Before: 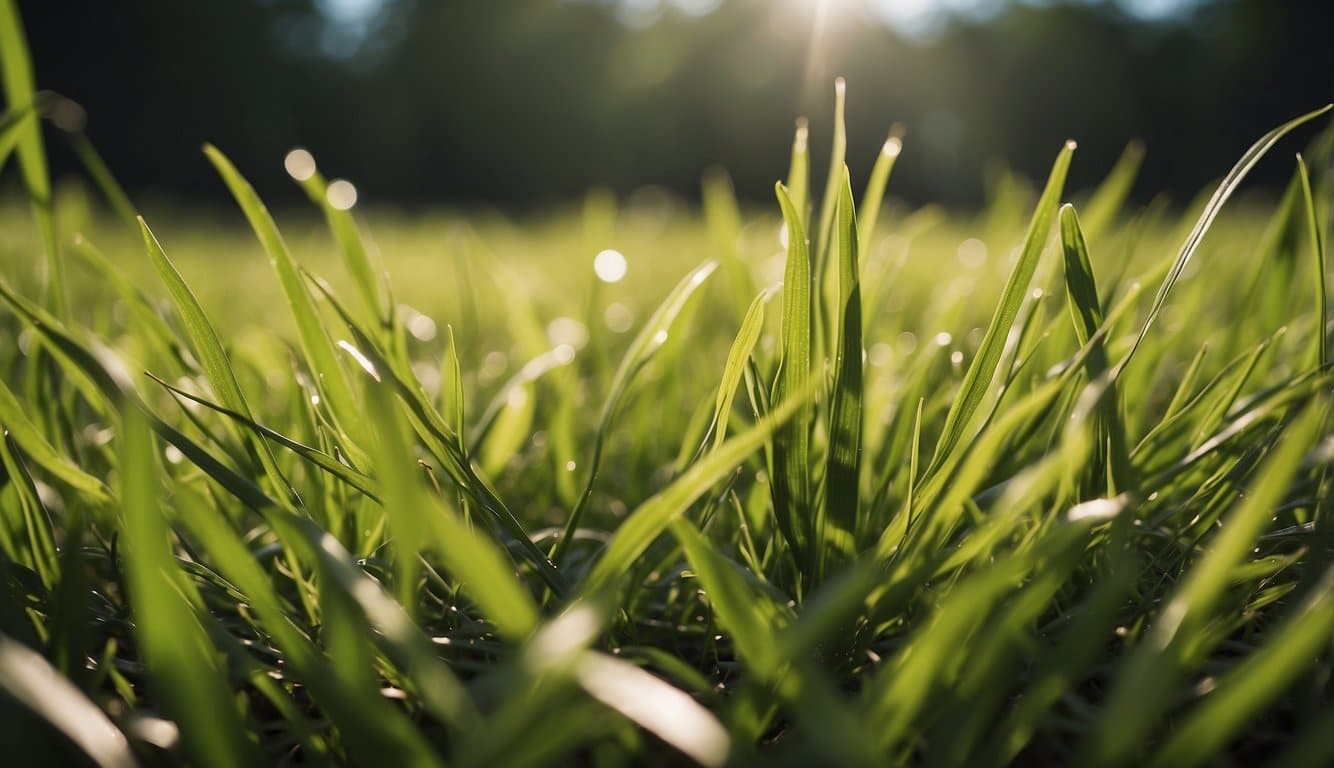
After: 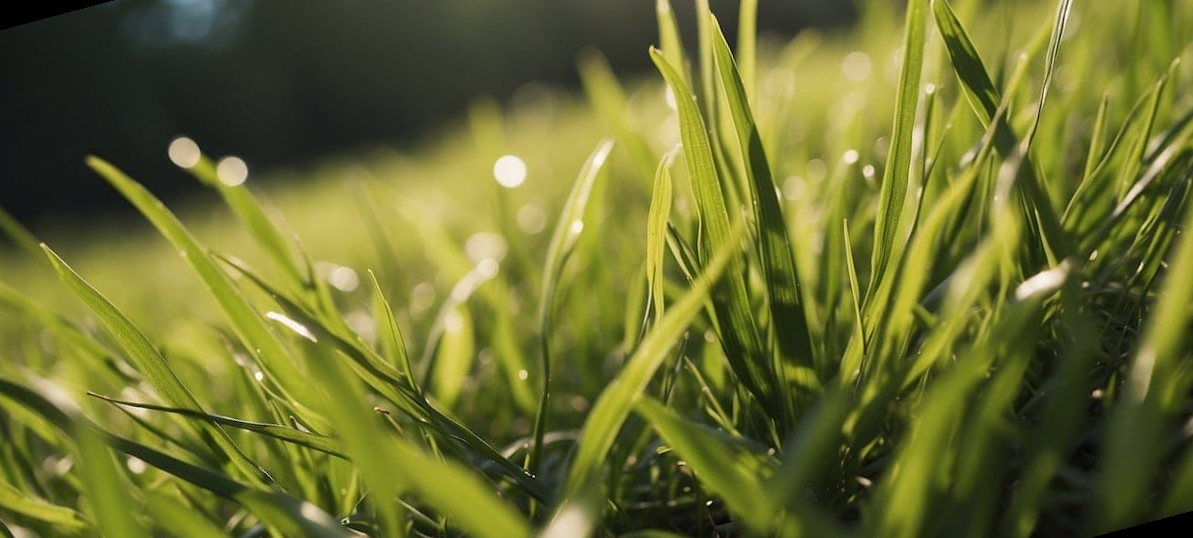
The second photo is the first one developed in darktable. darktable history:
exposure: compensate highlight preservation false
rotate and perspective: rotation -14.8°, crop left 0.1, crop right 0.903, crop top 0.25, crop bottom 0.748
